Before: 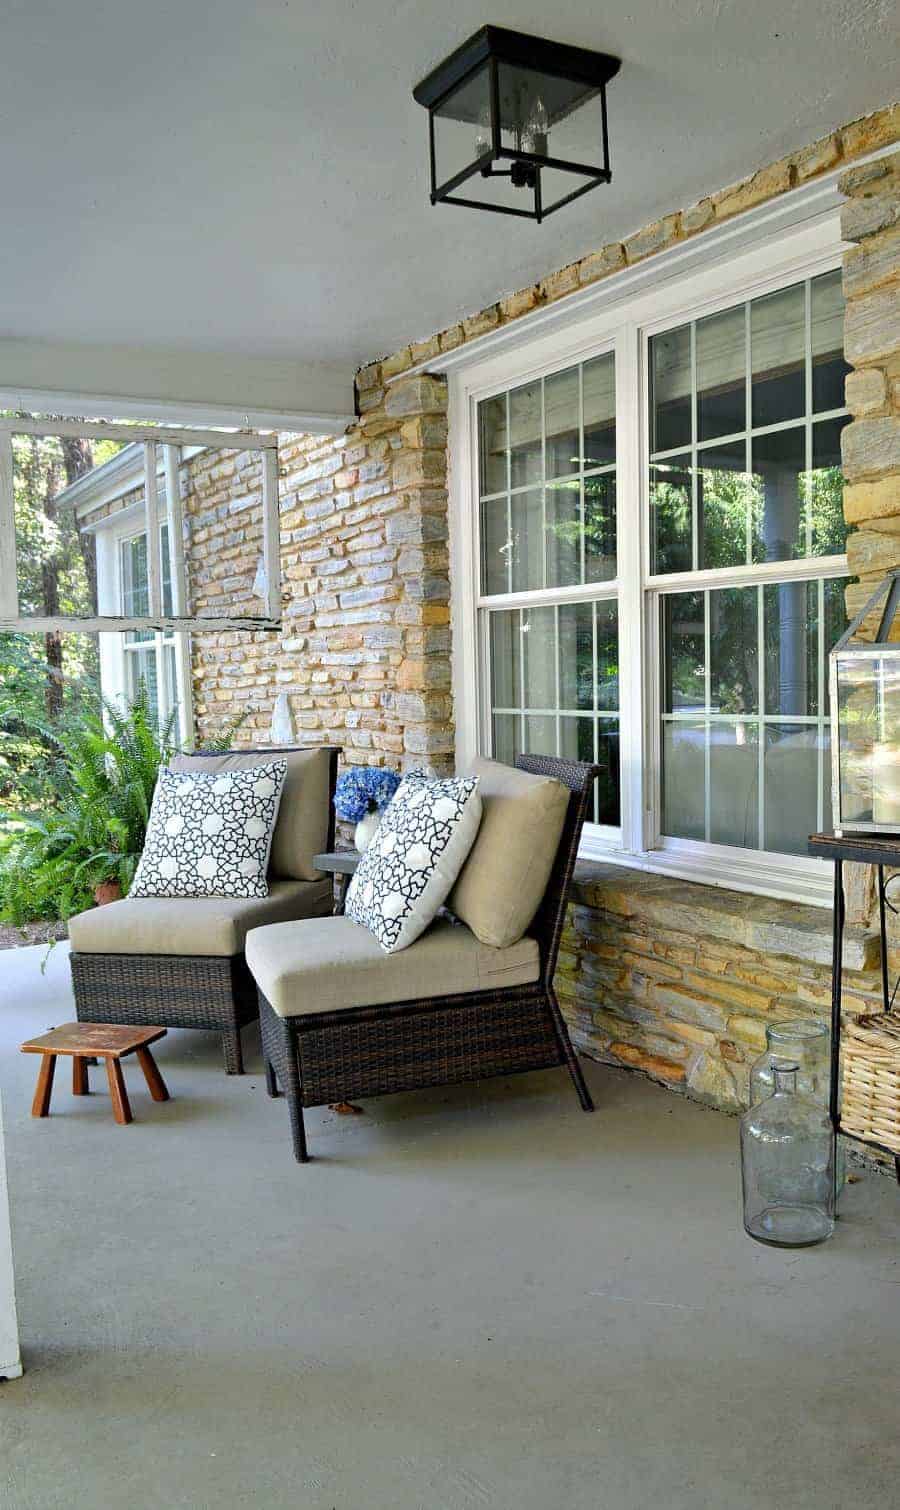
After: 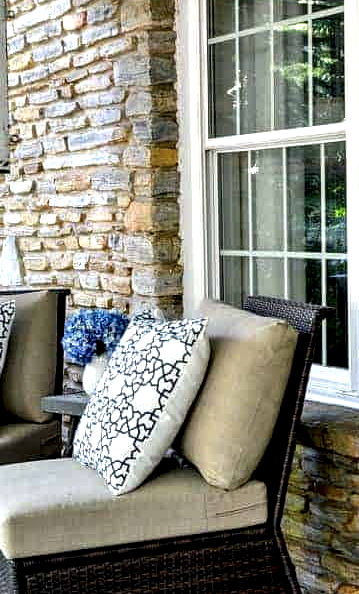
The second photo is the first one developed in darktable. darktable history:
local contrast: highlights 80%, shadows 57%, detail 174%, midtone range 0.605
crop: left 30.309%, top 30.339%, right 29.734%, bottom 30.267%
